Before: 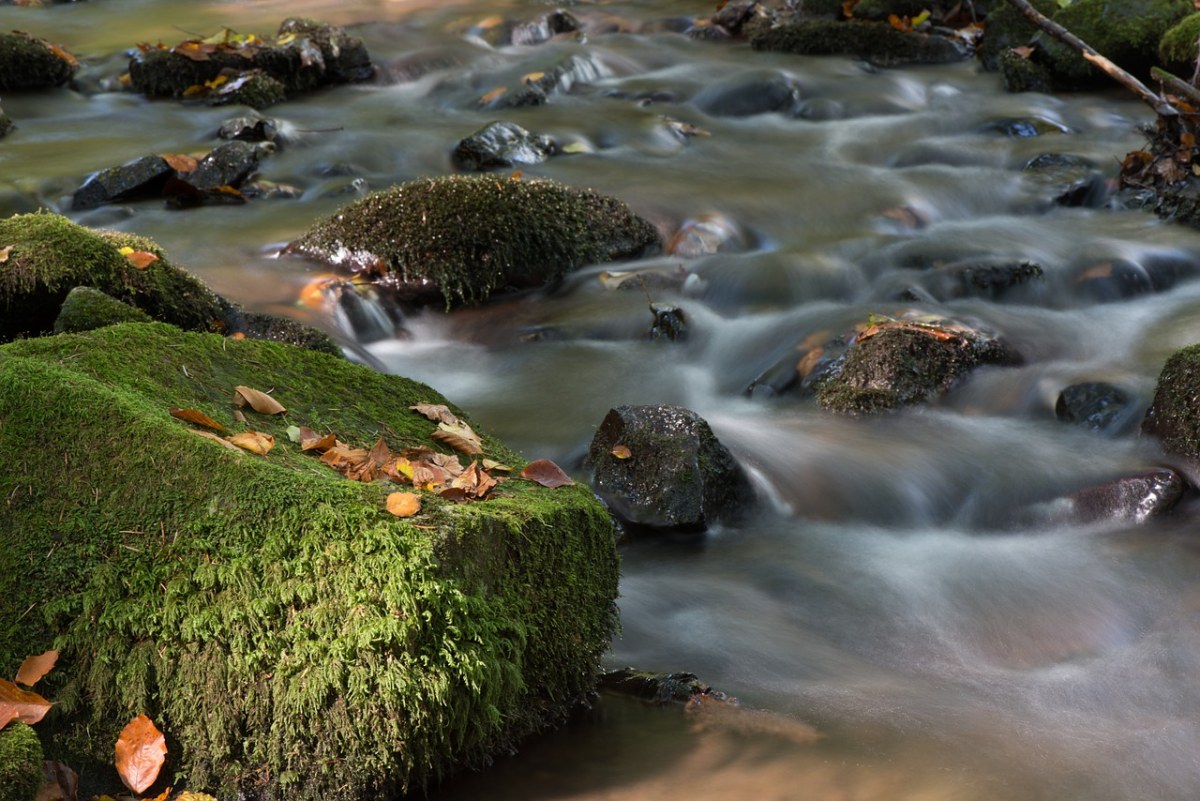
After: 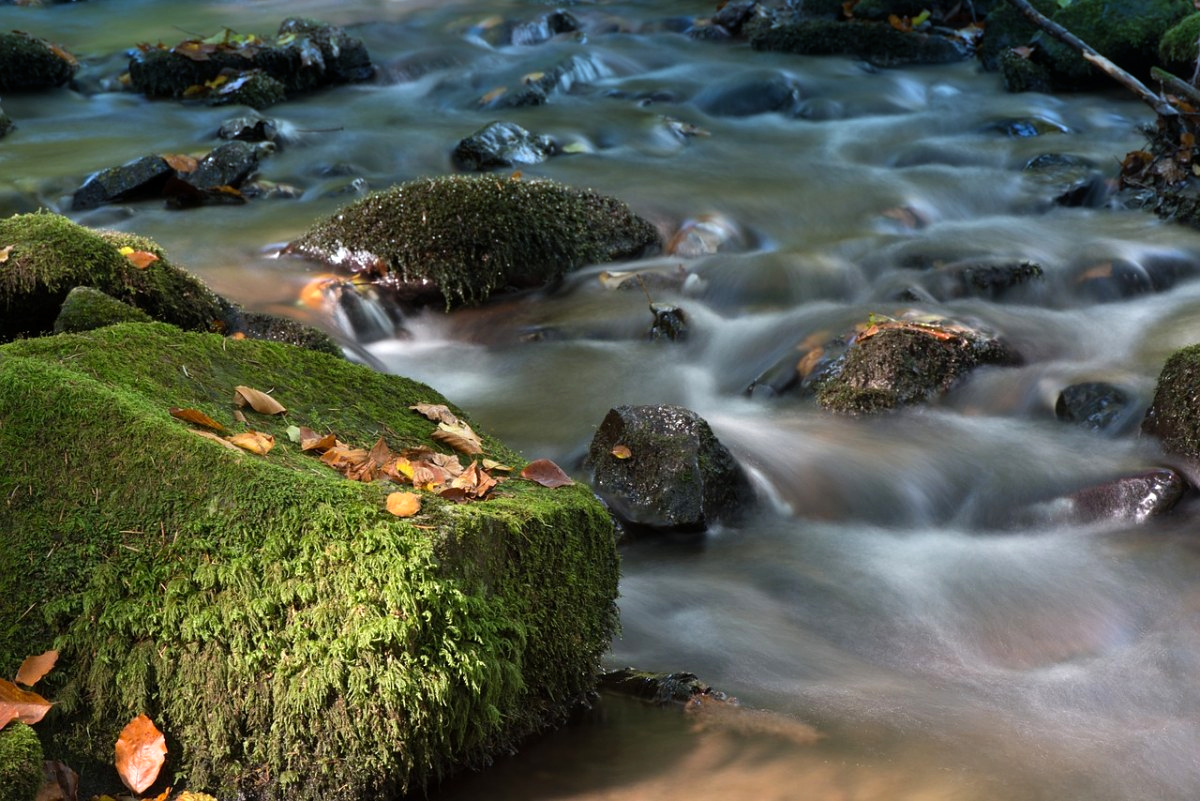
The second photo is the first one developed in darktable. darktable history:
levels: mode automatic, black 0.023%, white 99.97%, levels [0.062, 0.494, 0.925]
graduated density: density 2.02 EV, hardness 44%, rotation 0.374°, offset 8.21, hue 208.8°, saturation 97%
